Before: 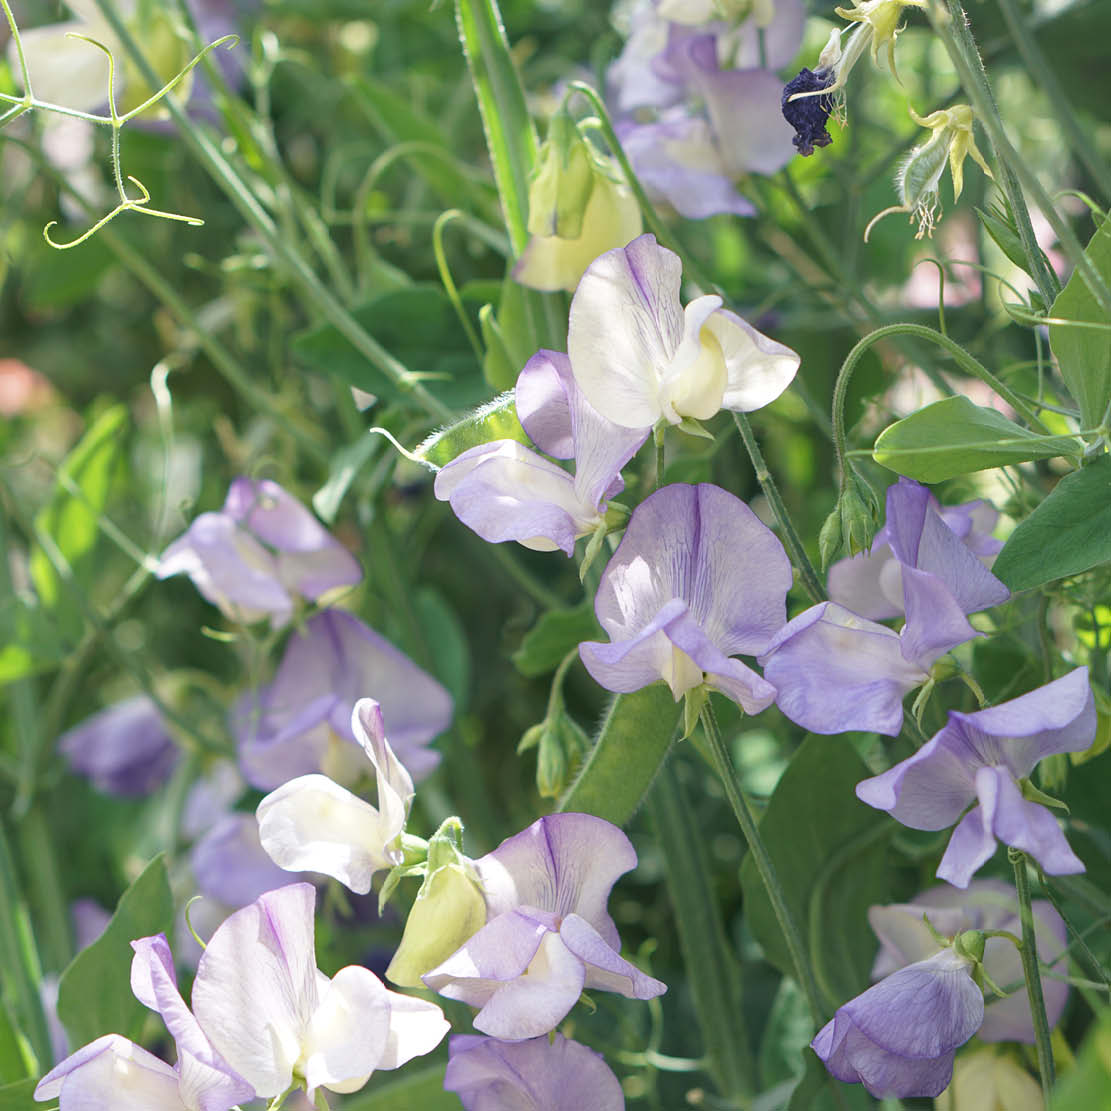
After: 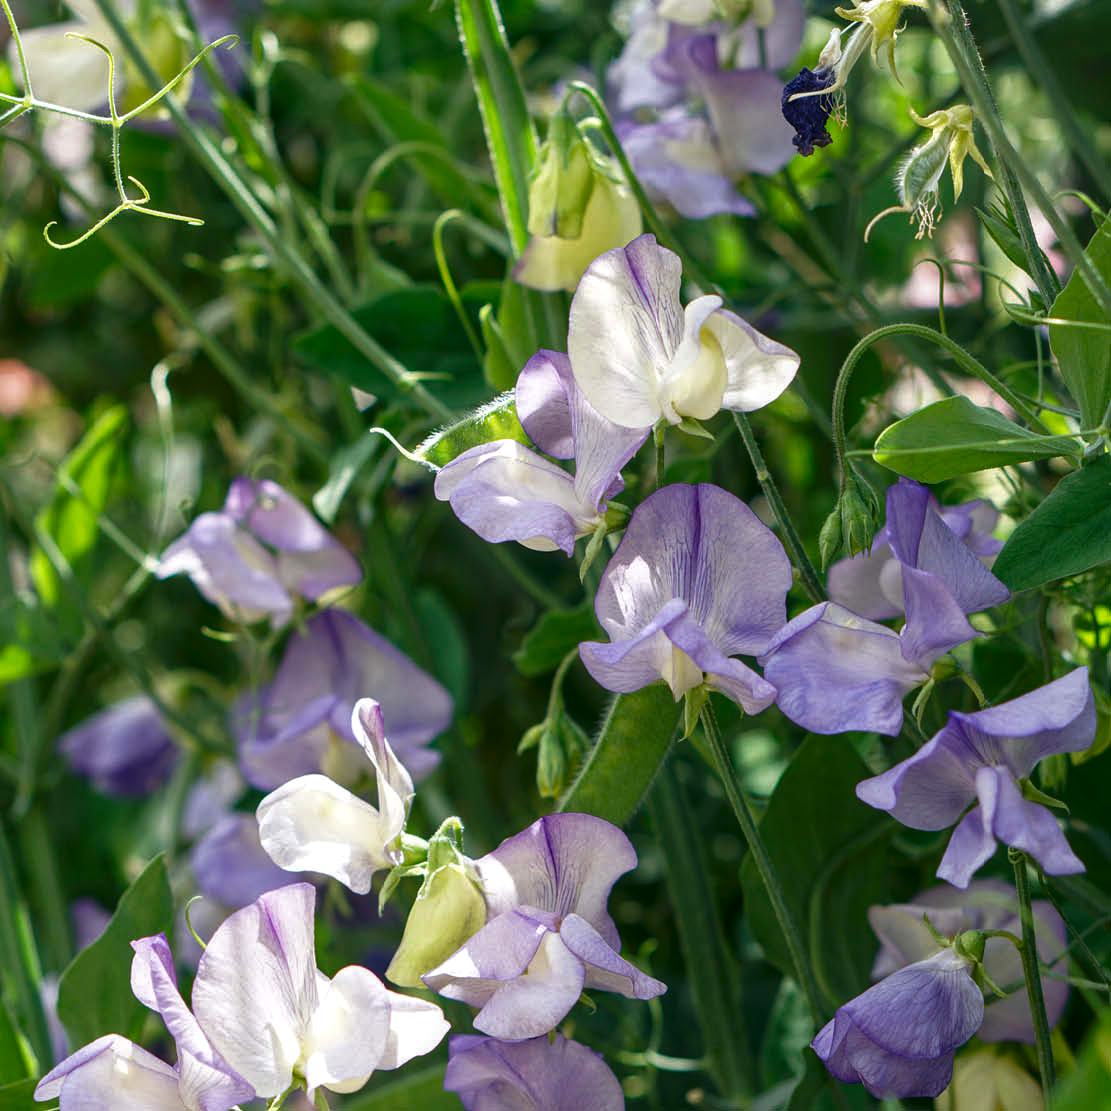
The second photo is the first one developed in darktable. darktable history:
contrast brightness saturation: brightness -0.253, saturation 0.195
local contrast: on, module defaults
